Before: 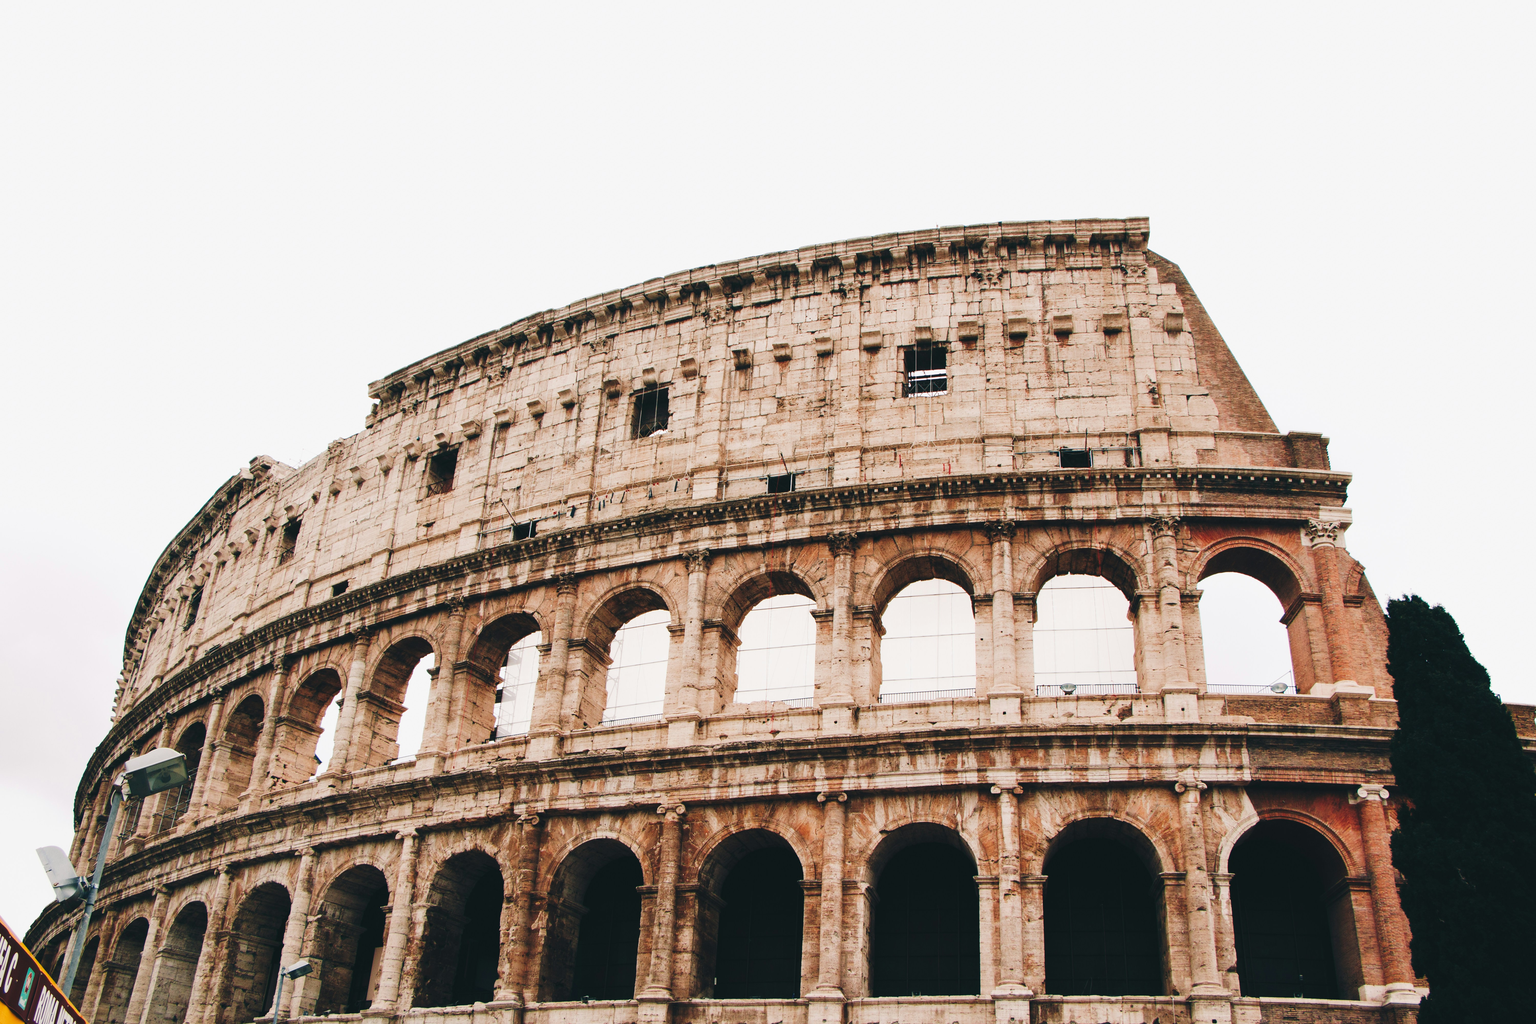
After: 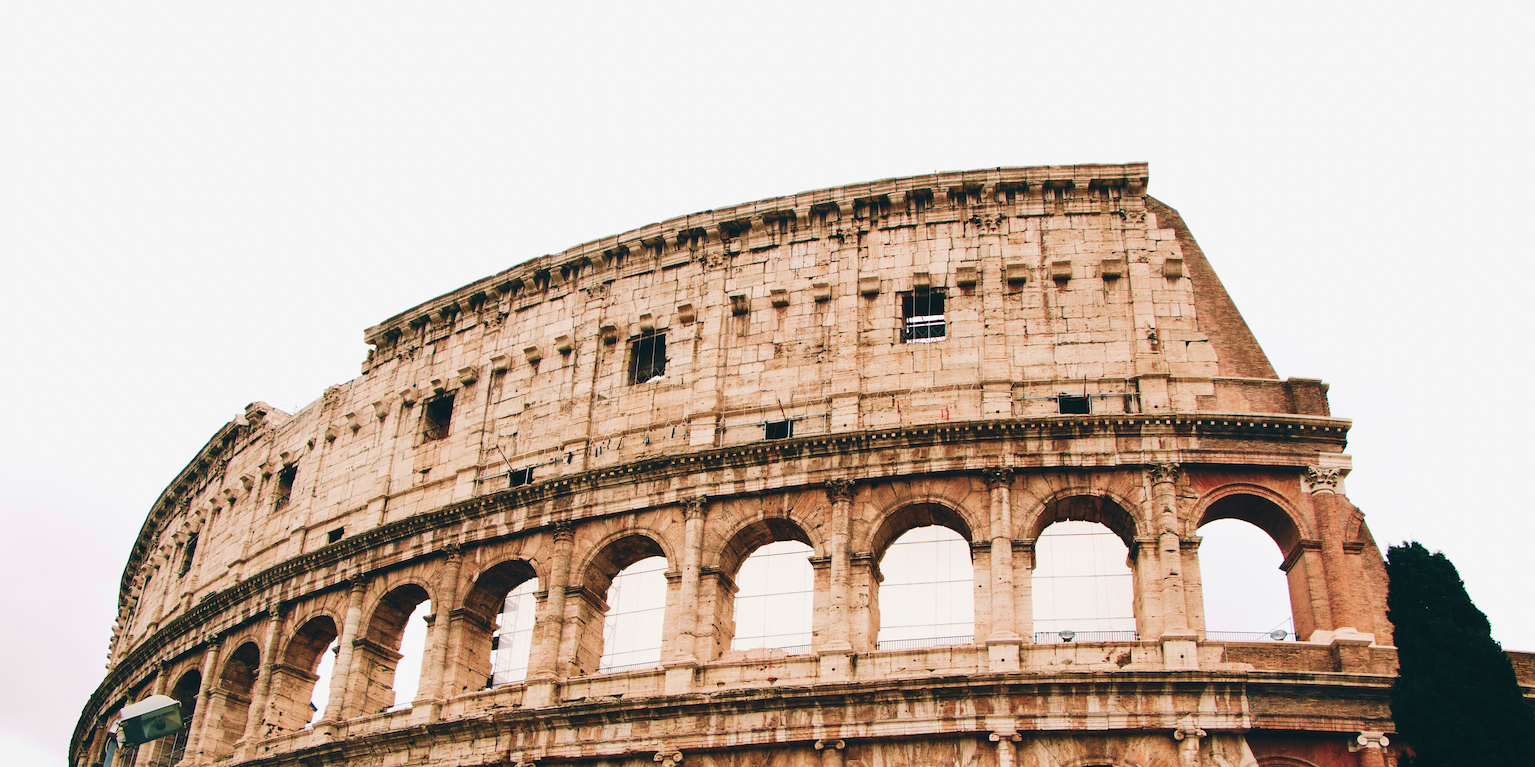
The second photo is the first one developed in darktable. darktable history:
velvia: strength 45%
crop: left 0.387%, top 5.469%, bottom 19.809%
